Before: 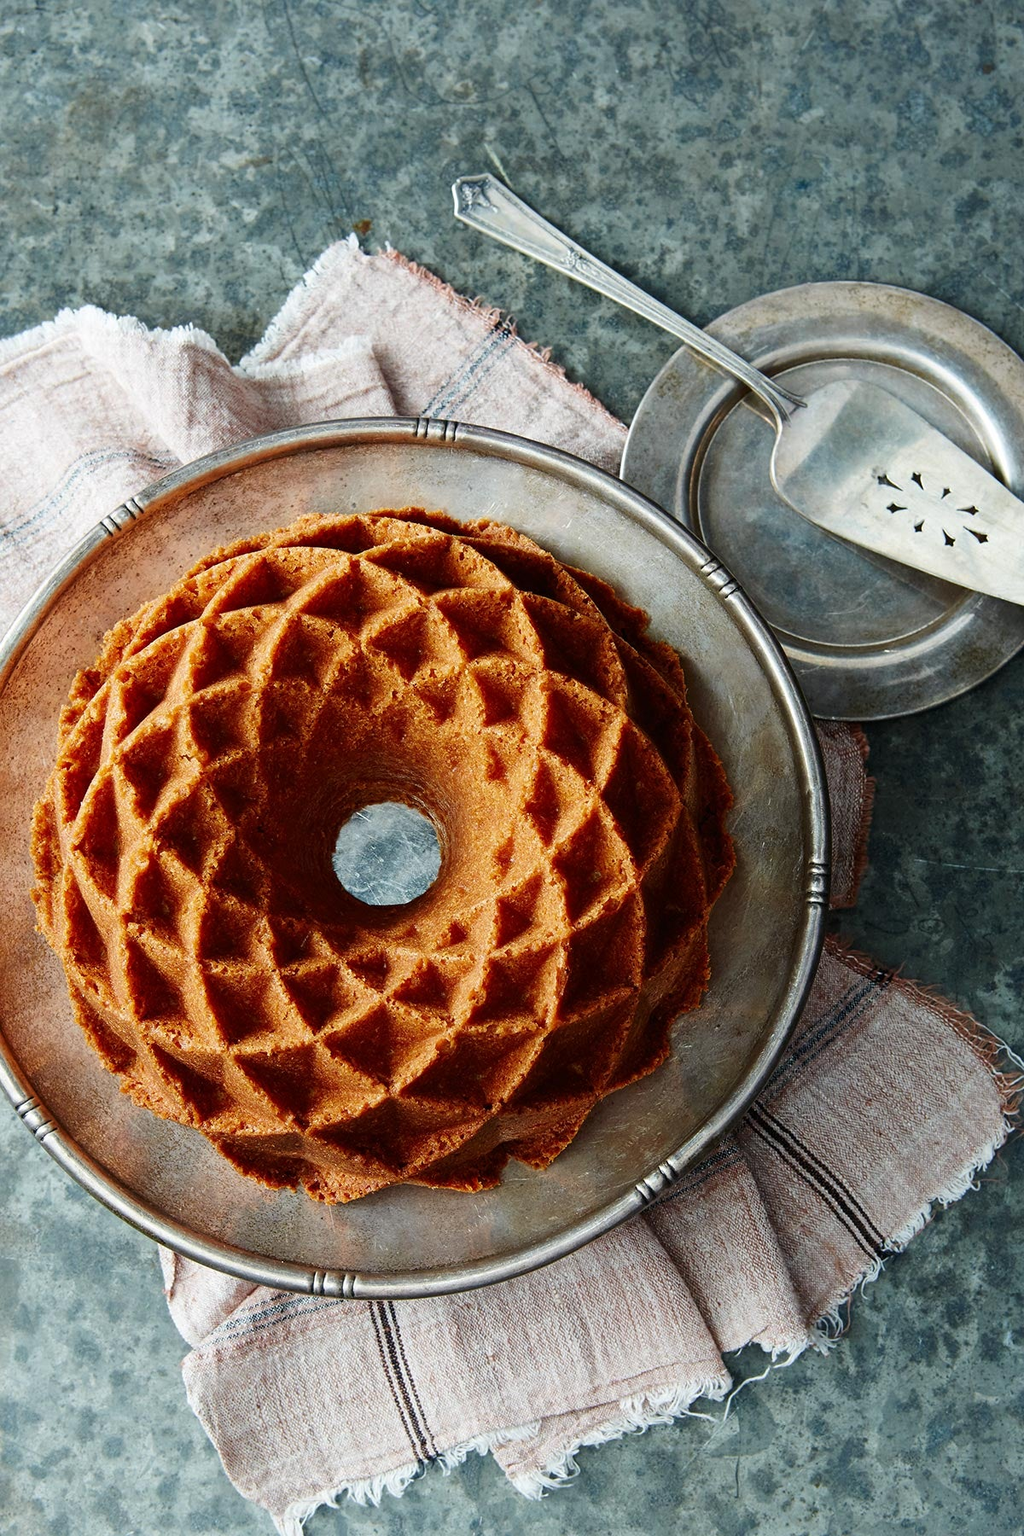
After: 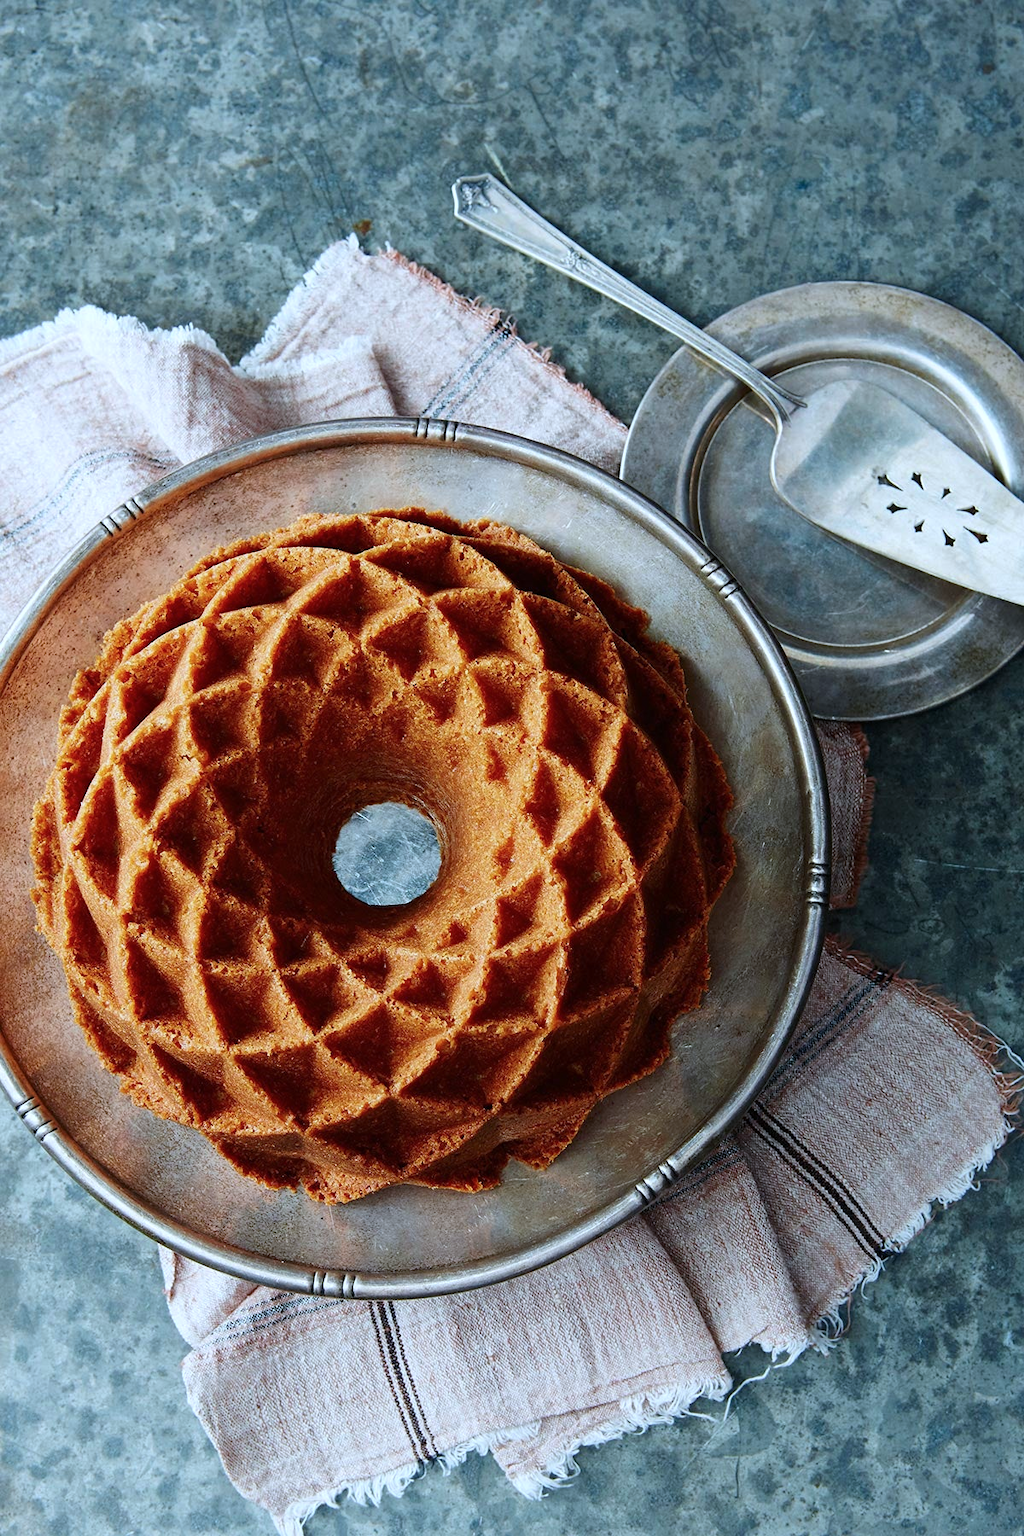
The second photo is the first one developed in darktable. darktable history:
color calibration: x 0.372, y 0.386, temperature 4286.79 K
